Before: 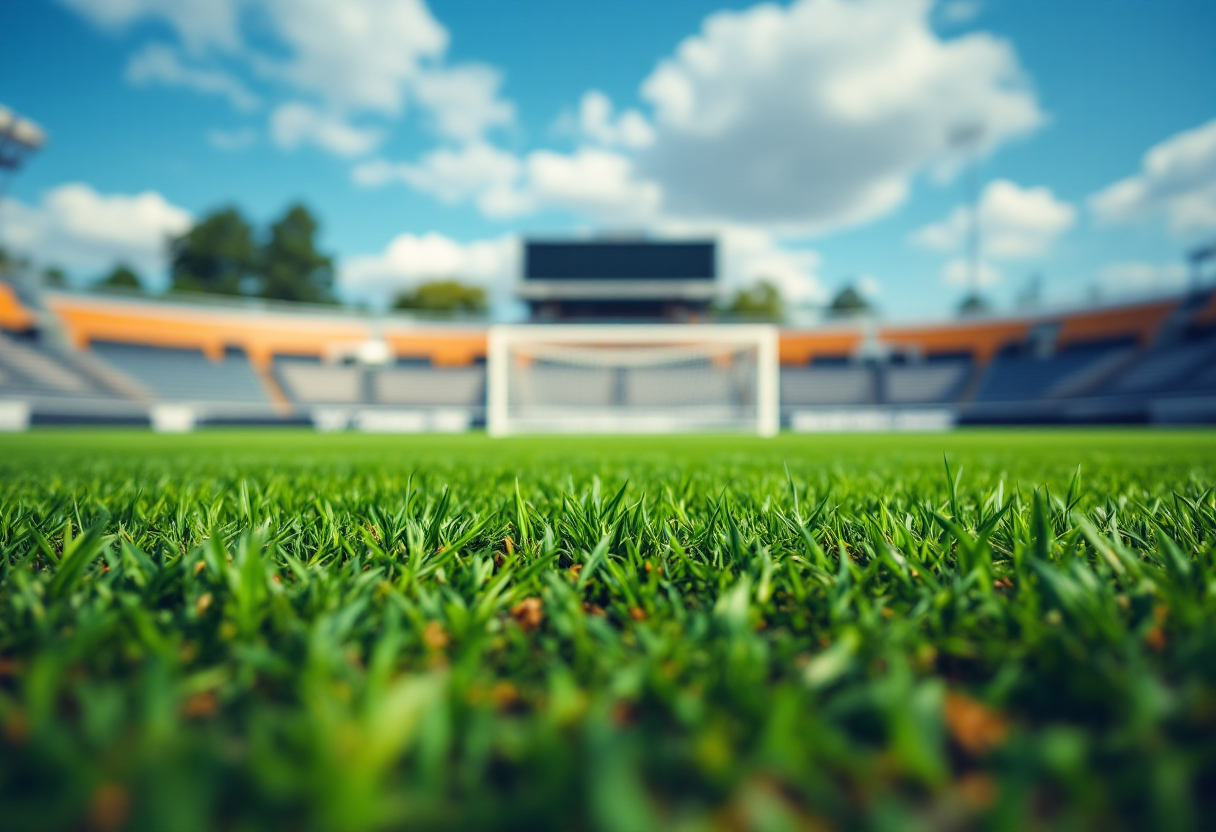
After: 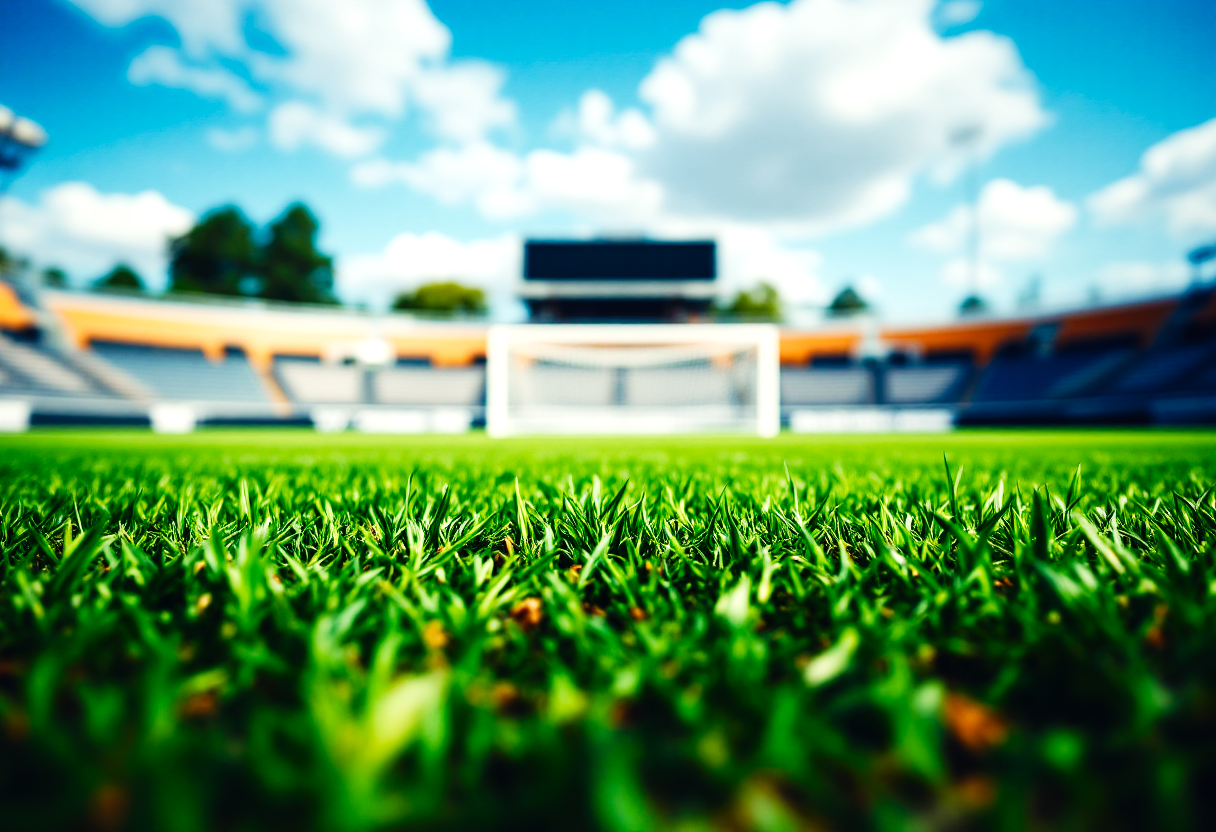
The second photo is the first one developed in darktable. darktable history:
color balance rgb: shadows lift › luminance -20%, power › hue 72.24°, highlights gain › luminance 15%, global offset › hue 171.6°, perceptual saturation grading › highlights -30%, perceptual saturation grading › shadows 20%, global vibrance 30%, contrast 10%
tone curve: curves: ch0 [(0, 0) (0.003, 0.002) (0.011, 0.006) (0.025, 0.014) (0.044, 0.02) (0.069, 0.027) (0.1, 0.036) (0.136, 0.05) (0.177, 0.081) (0.224, 0.118) (0.277, 0.183) (0.335, 0.262) (0.399, 0.351) (0.468, 0.456) (0.543, 0.571) (0.623, 0.692) (0.709, 0.795) (0.801, 0.88) (0.898, 0.948) (1, 1)], preserve colors none
